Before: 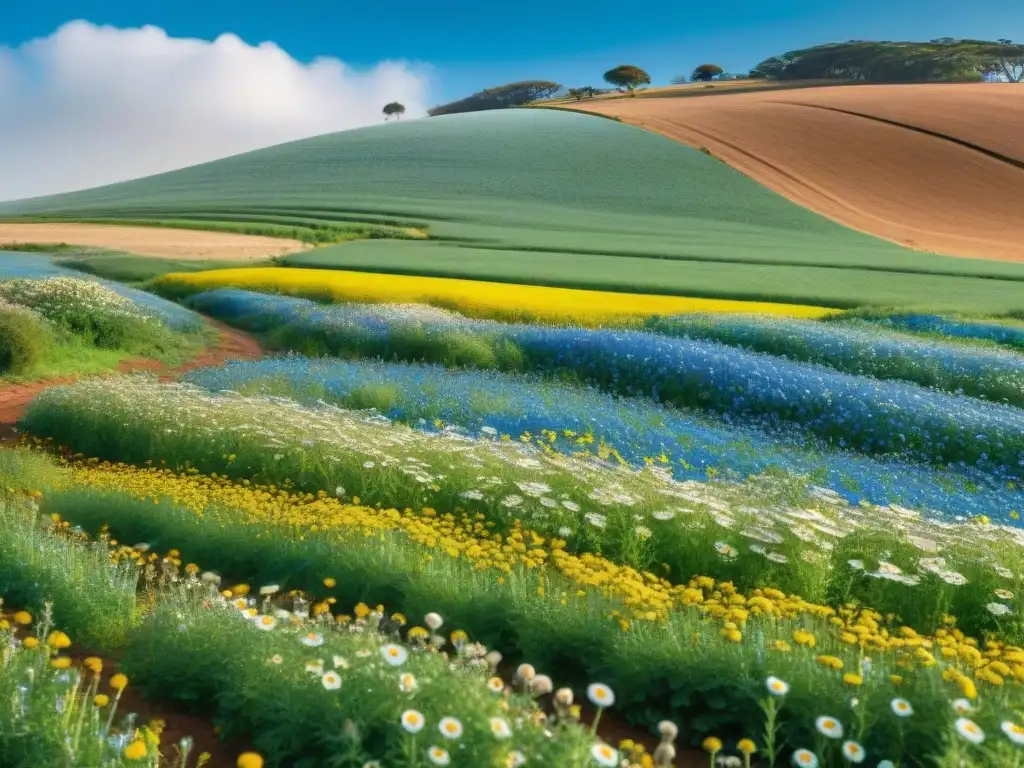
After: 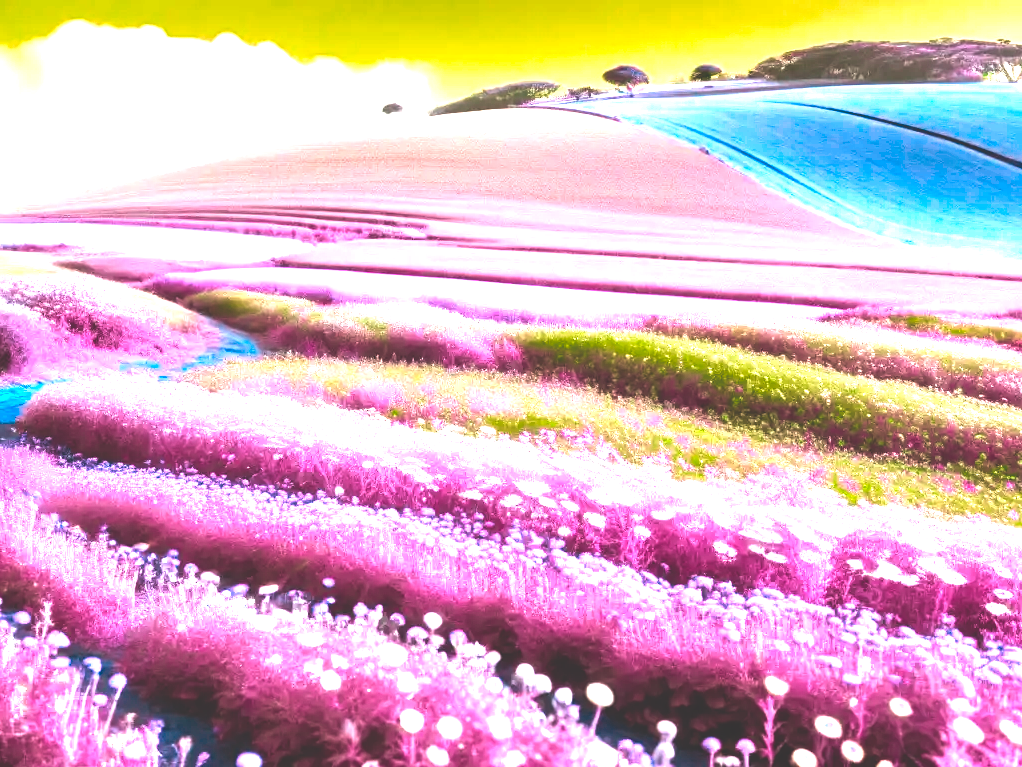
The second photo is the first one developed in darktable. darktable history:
crop: left 0.192%
color balance rgb: perceptual saturation grading › global saturation 25.025%, hue shift -148.16°, contrast 34.764%, saturation formula JzAzBz (2021)
tone curve: curves: ch0 [(0, 0.211) (0.15, 0.25) (1, 0.953)], preserve colors none
exposure: black level correction 0, exposure 1.739 EV, compensate highlight preservation false
